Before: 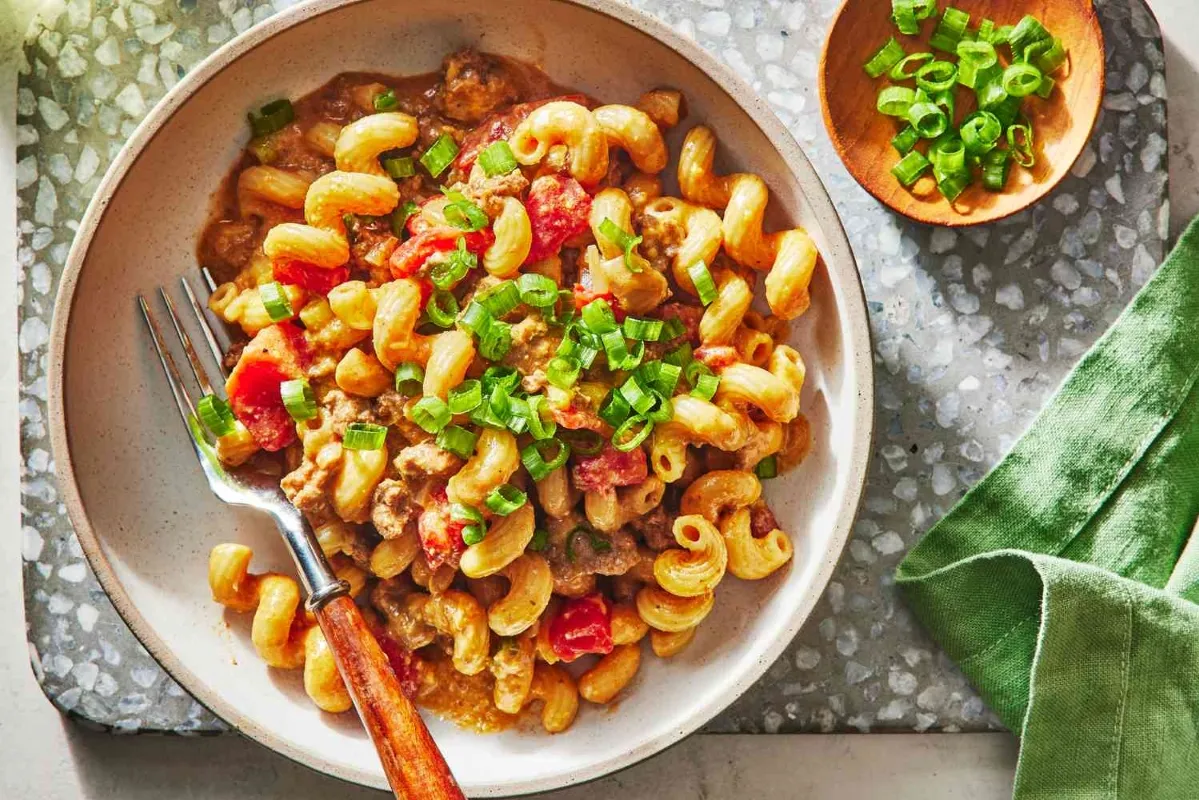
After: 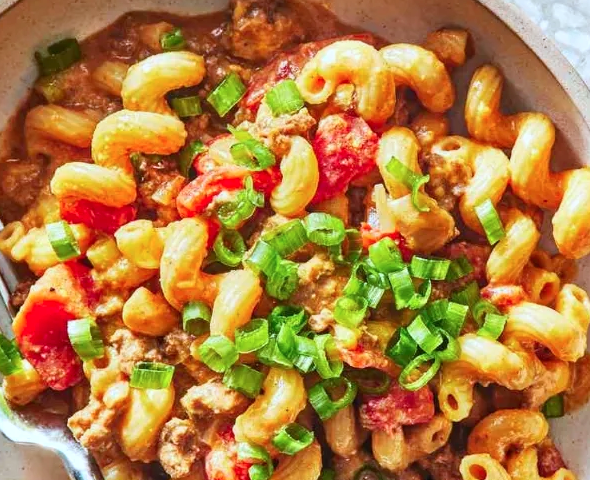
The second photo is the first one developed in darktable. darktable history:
crop: left 17.835%, top 7.675%, right 32.881%, bottom 32.213%
contrast brightness saturation: contrast 0.1, brightness 0.03, saturation 0.09
color correction: highlights a* -4.18, highlights b* -10.81
